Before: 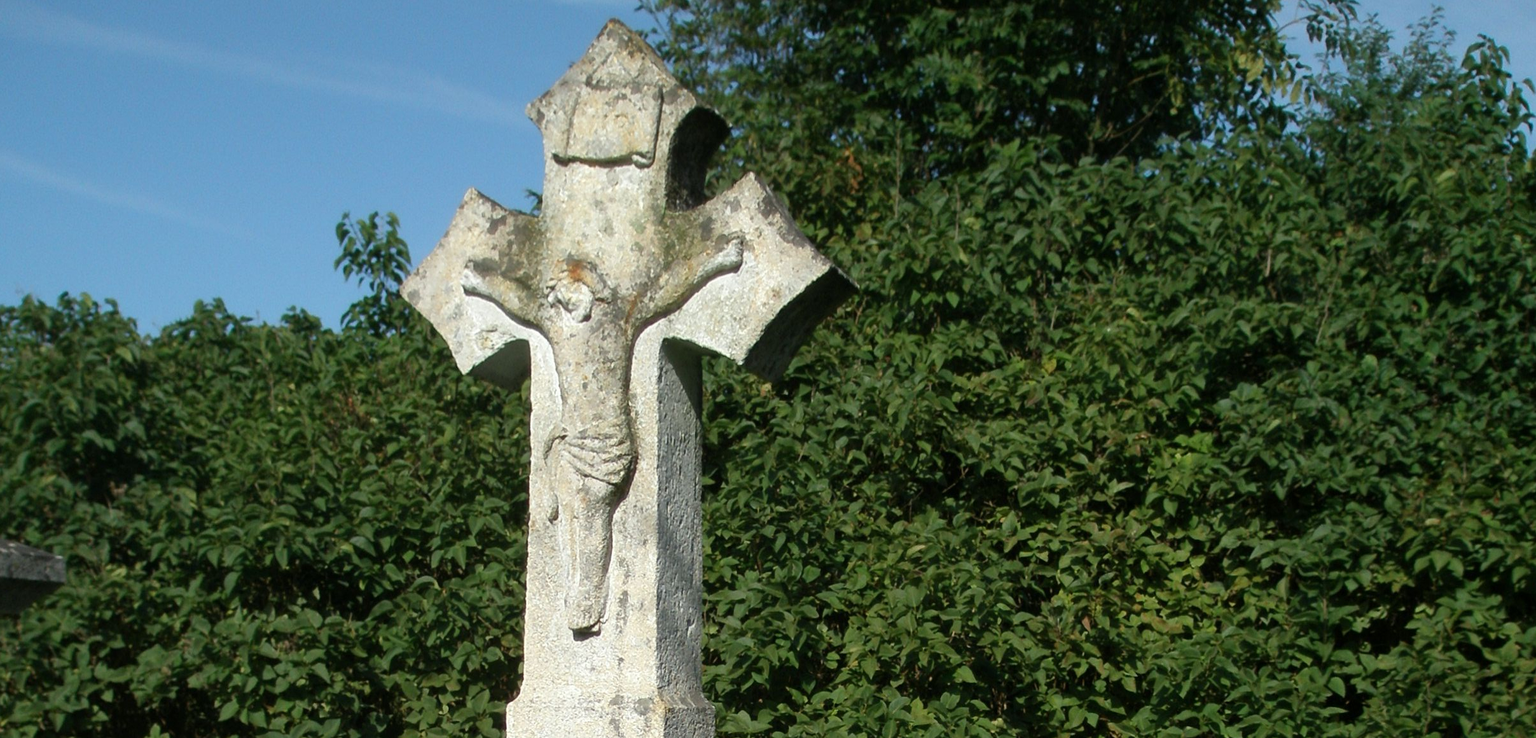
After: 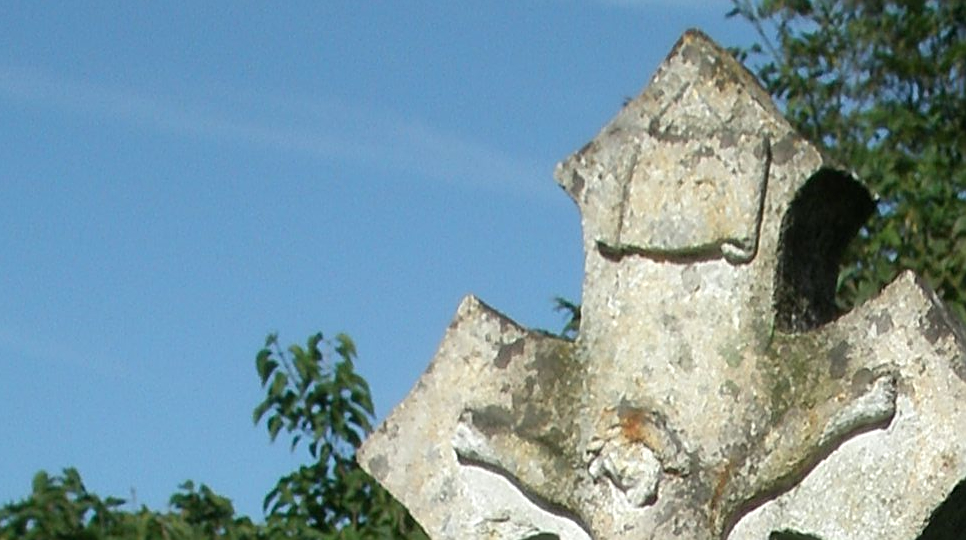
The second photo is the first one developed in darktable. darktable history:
crop and rotate: left 11.272%, top 0.075%, right 48.713%, bottom 53.342%
sharpen: on, module defaults
